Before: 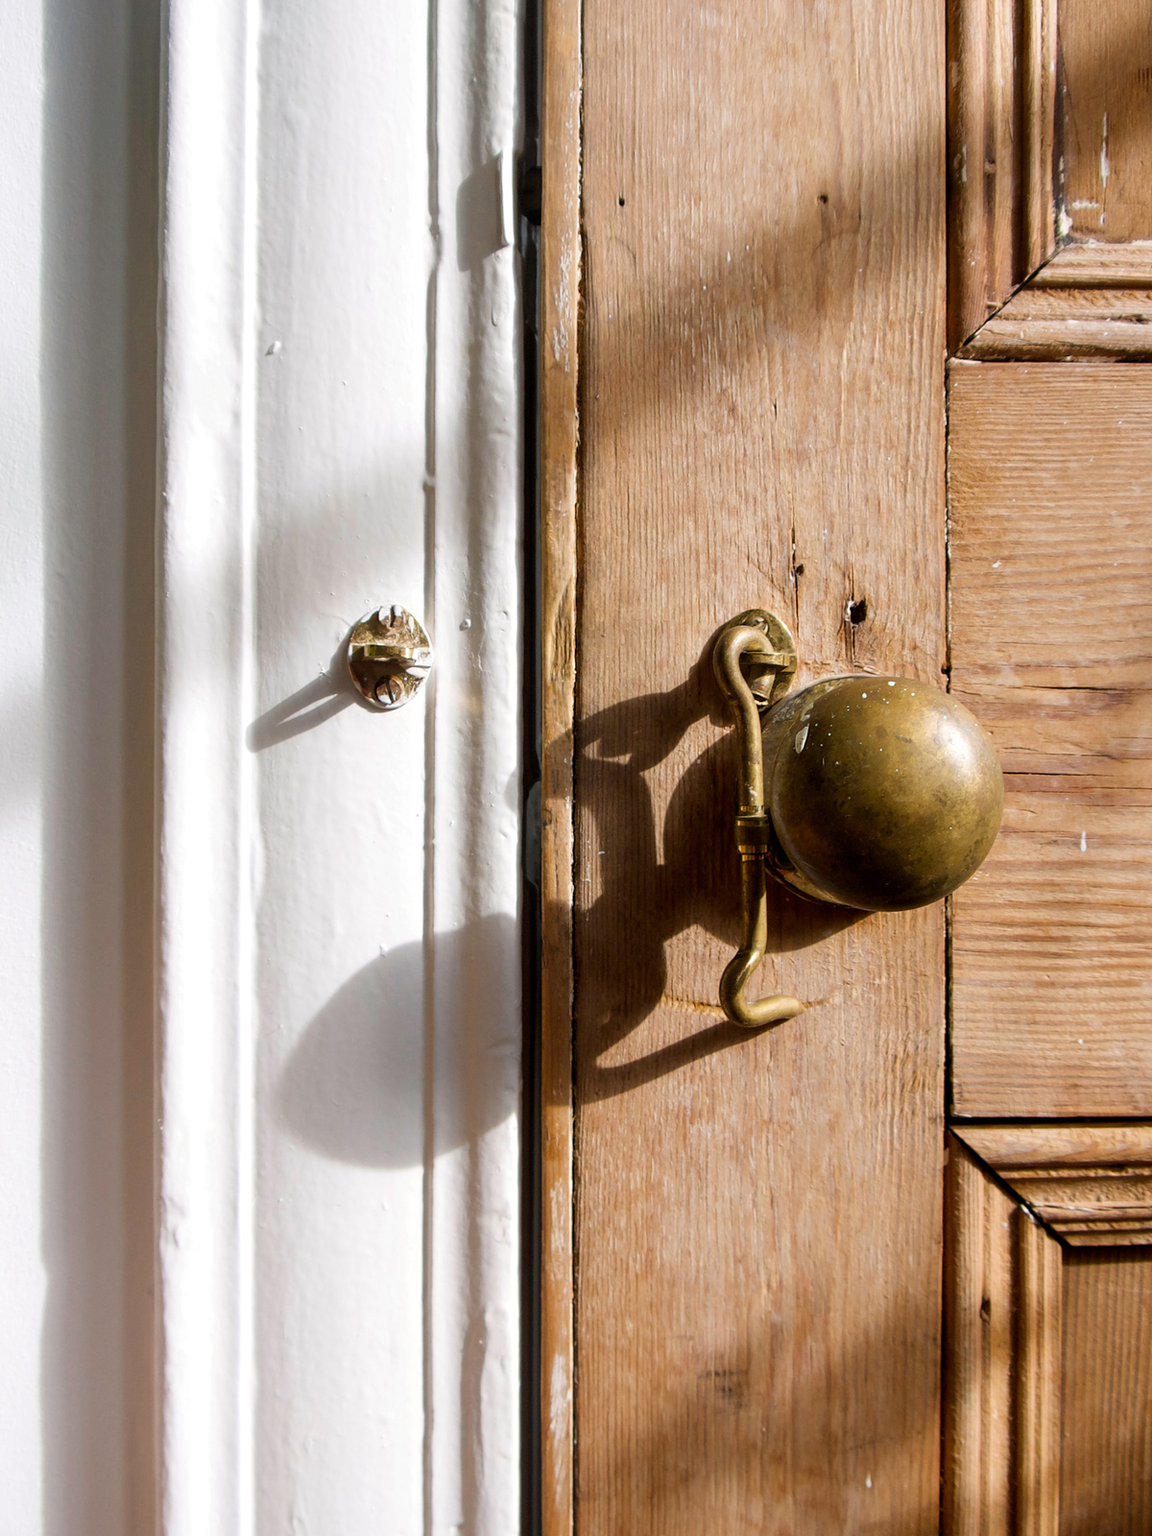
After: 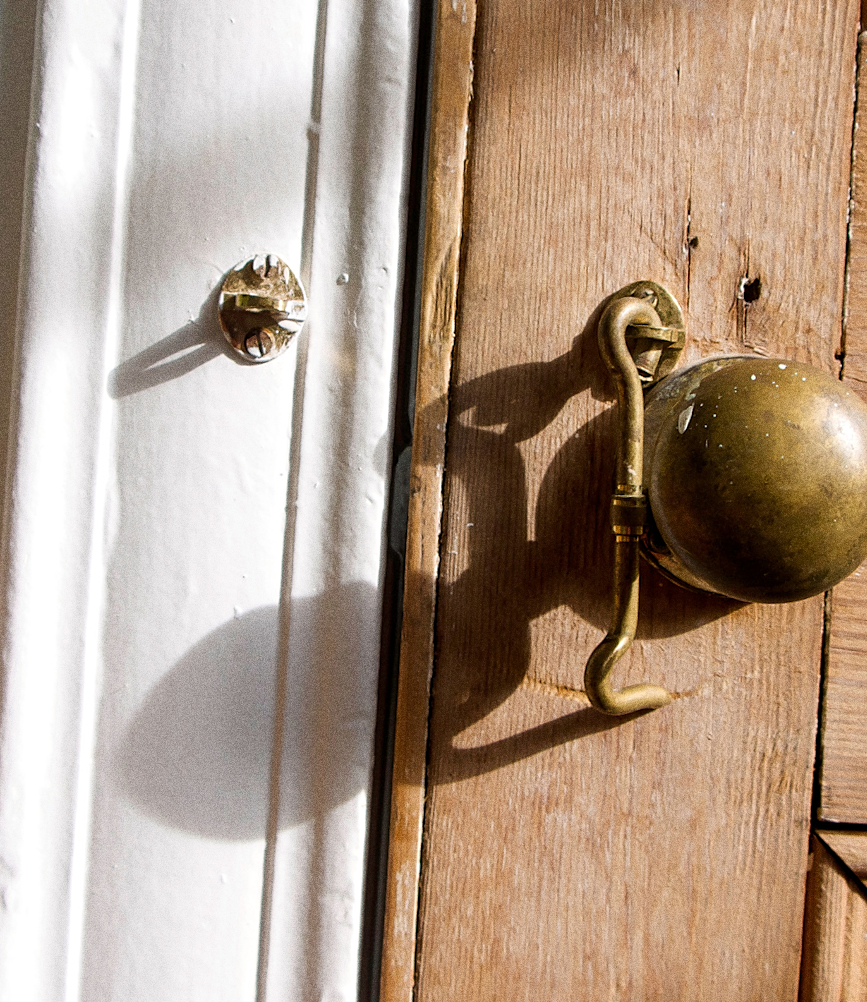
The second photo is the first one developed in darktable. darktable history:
grain: coarseness 0.09 ISO, strength 40%
crop and rotate: angle -3.37°, left 9.79%, top 20.73%, right 12.42%, bottom 11.82%
sharpen: amount 0.2
